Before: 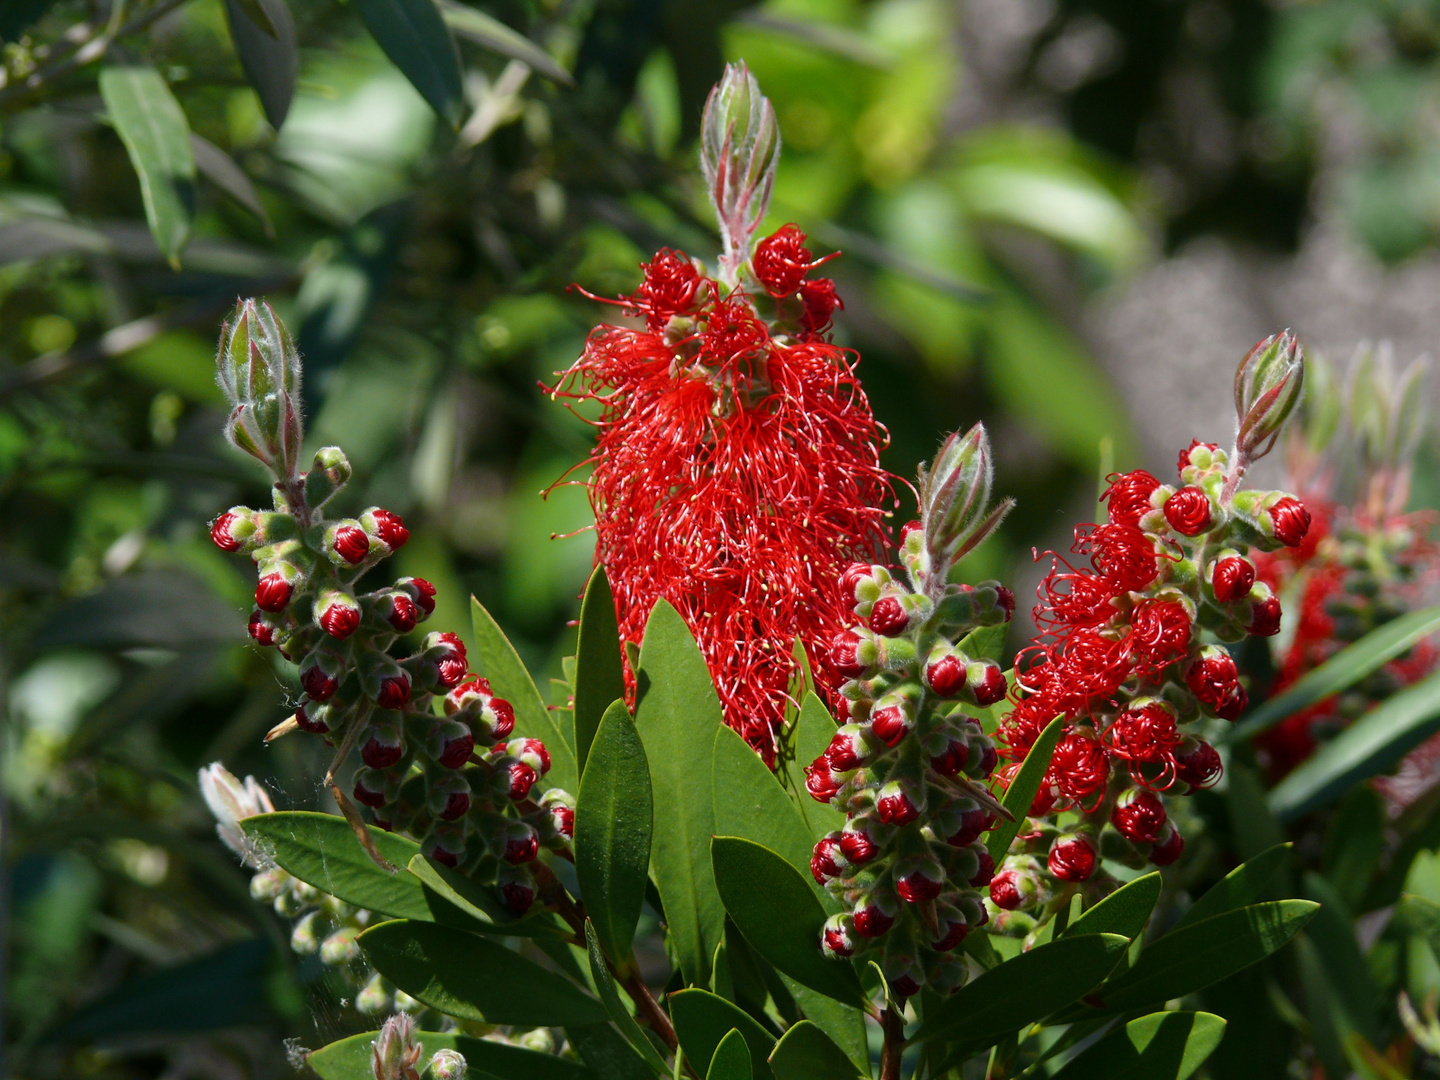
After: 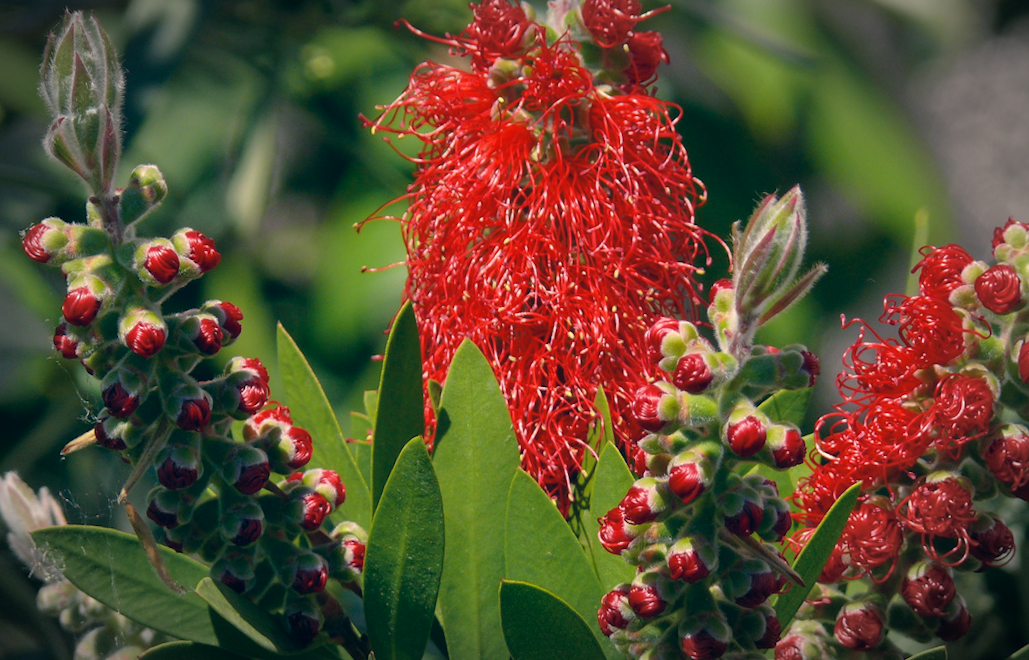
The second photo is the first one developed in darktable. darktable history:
color correction: highlights a* 10.28, highlights b* 14.55, shadows a* -9.95, shadows b* -15.01
shadows and highlights: on, module defaults
crop and rotate: angle -4.01°, left 9.929%, top 21.283%, right 12.111%, bottom 11.991%
vignetting: brightness -0.516, saturation -0.518, automatic ratio true, unbound false
